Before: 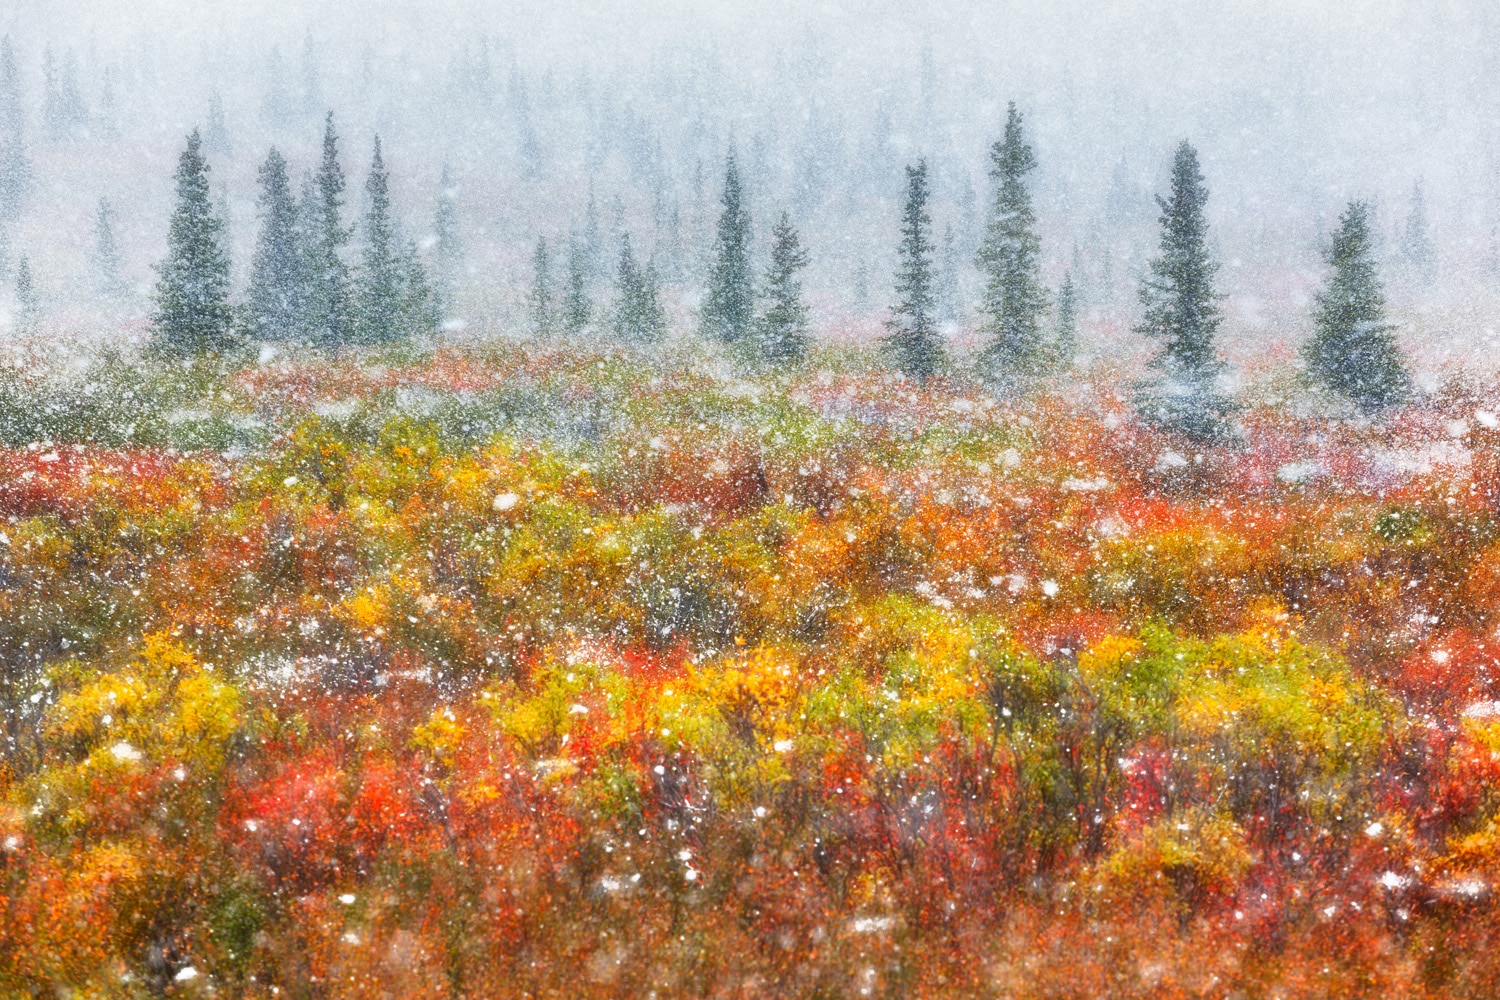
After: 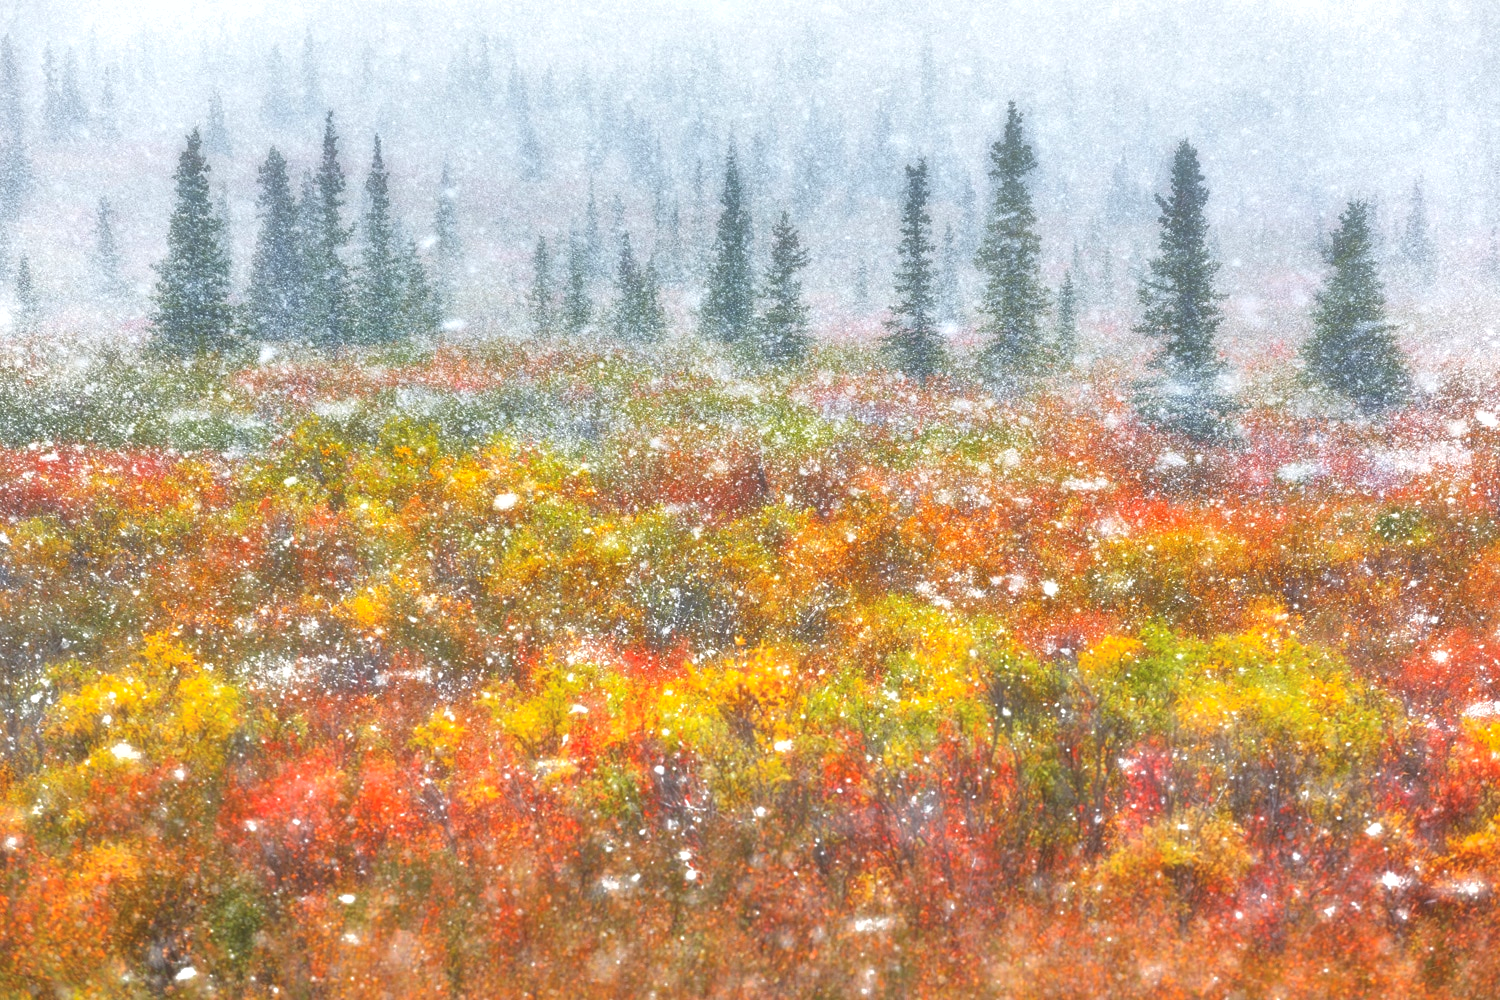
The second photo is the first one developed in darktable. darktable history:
contrast brightness saturation: contrast -0.147, brightness 0.046, saturation -0.121
shadows and highlights: on, module defaults
exposure: exposure 0.6 EV, compensate highlight preservation false
